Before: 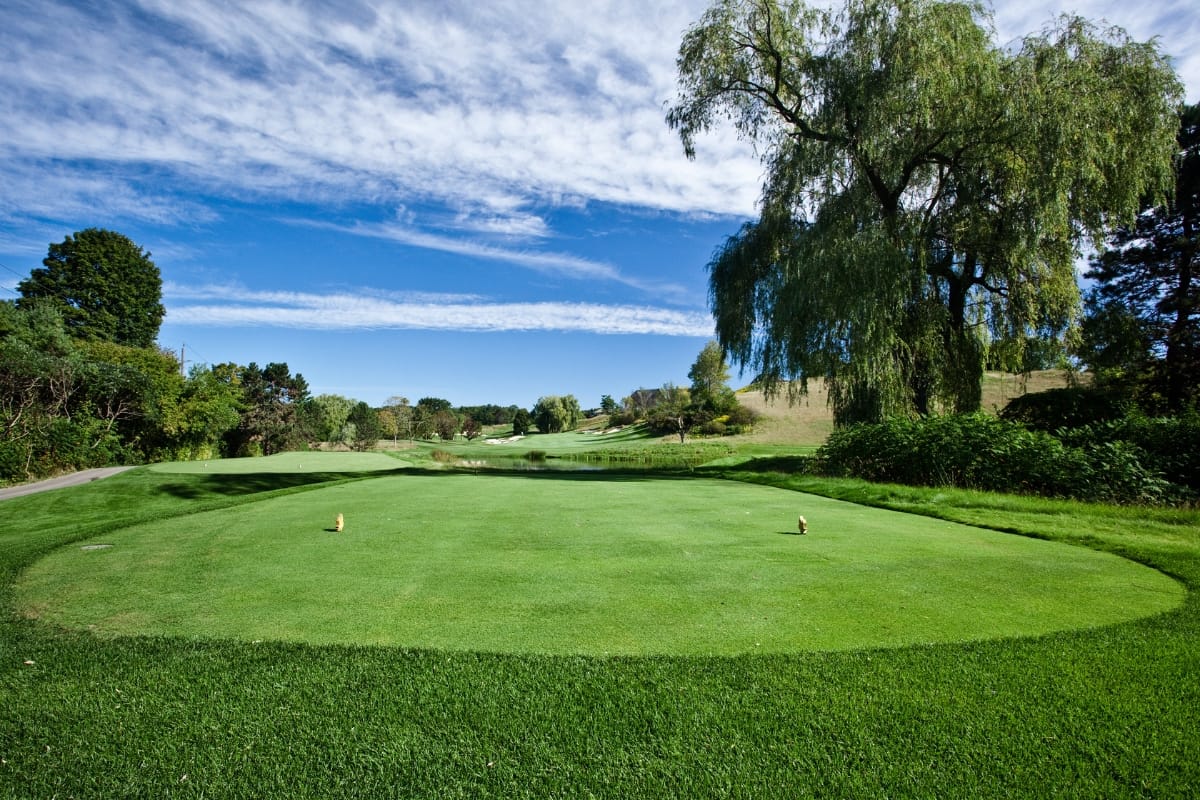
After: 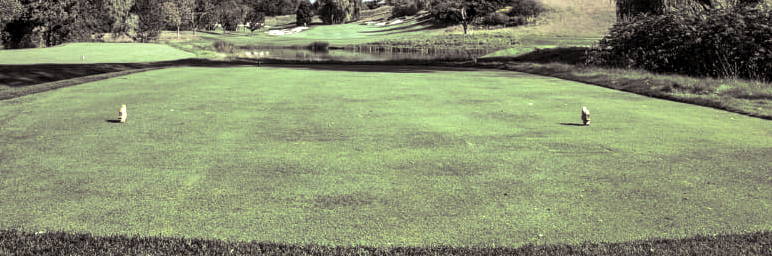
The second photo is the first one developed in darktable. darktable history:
split-toning: shadows › hue 26°, shadows › saturation 0.09, highlights › hue 40°, highlights › saturation 0.18, balance -63, compress 0%
local contrast: on, module defaults
exposure: black level correction 0.001, exposure 0.5 EV, compensate exposure bias true, compensate highlight preservation false
crop: left 18.091%, top 51.13%, right 17.525%, bottom 16.85%
